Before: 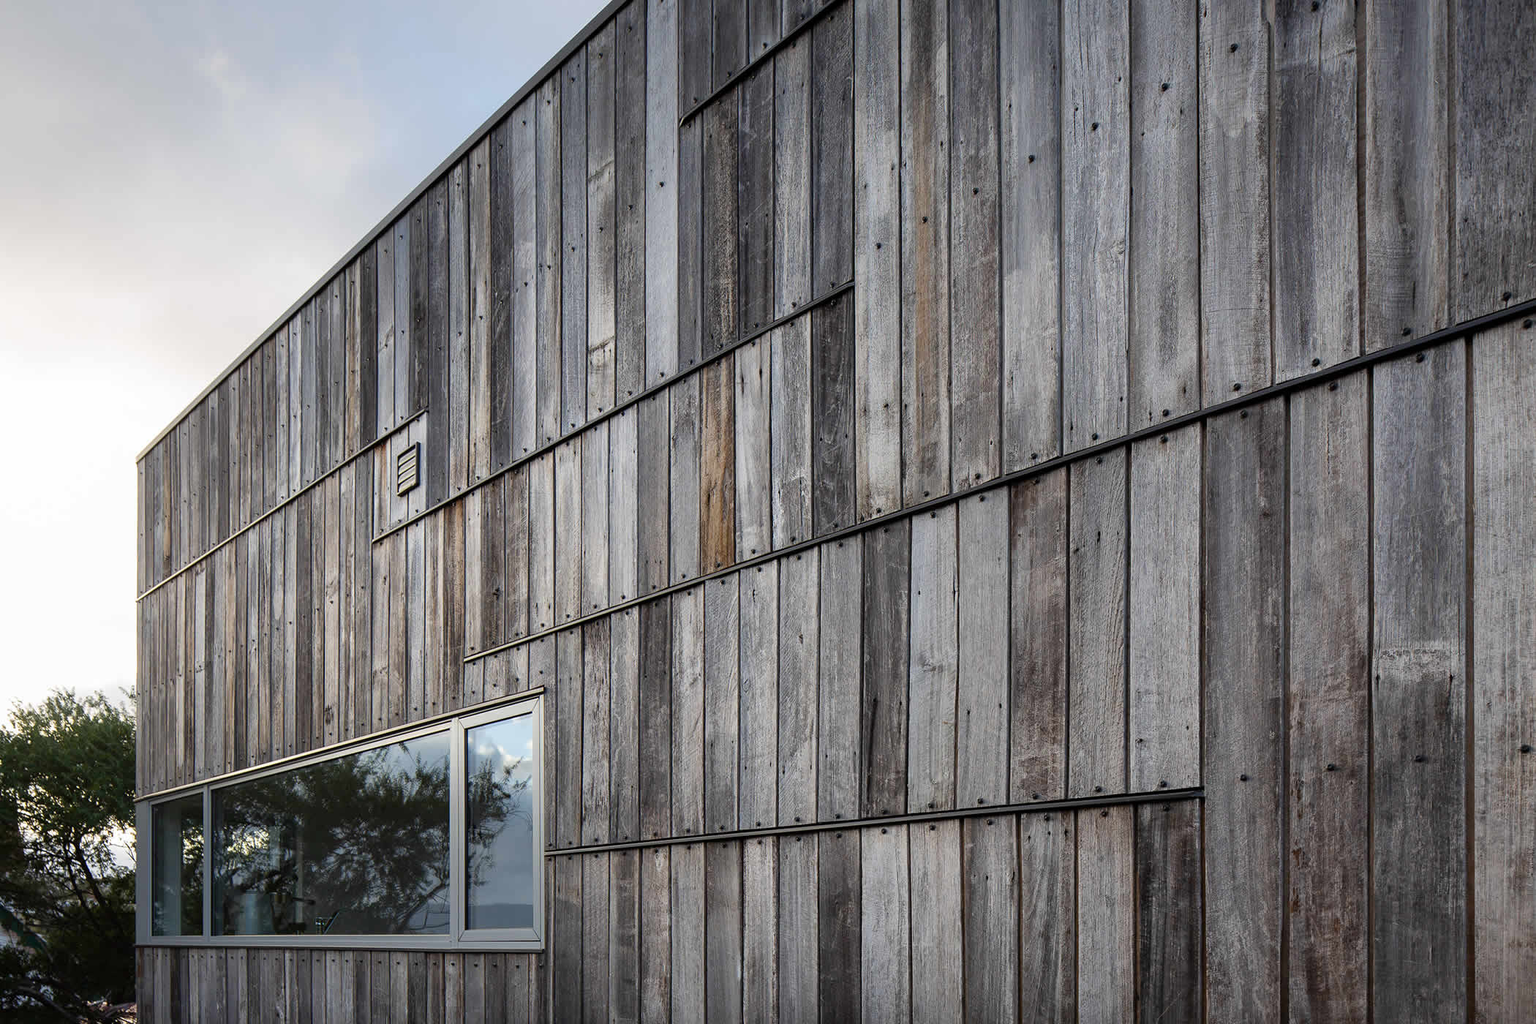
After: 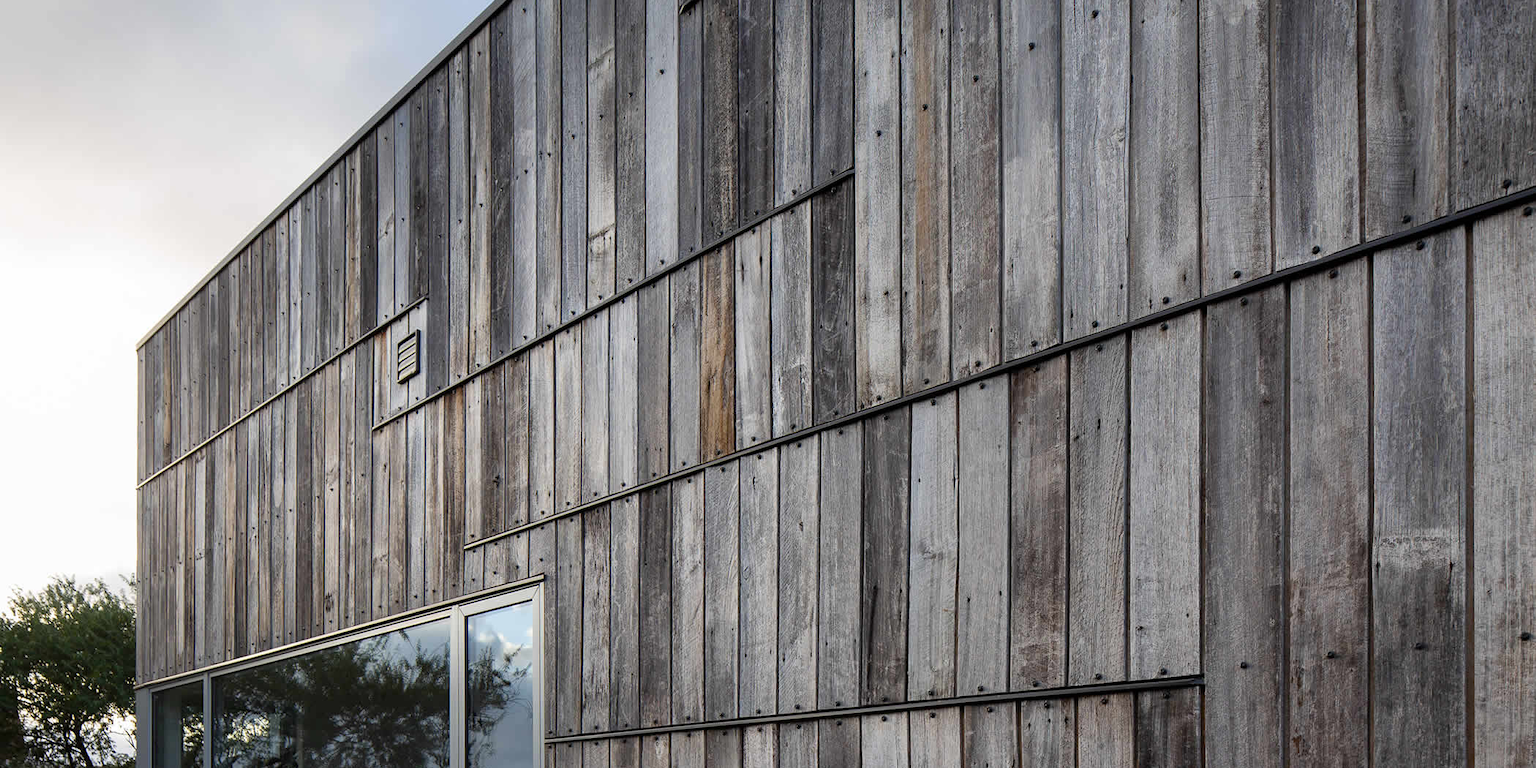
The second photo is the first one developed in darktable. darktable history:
crop: top 11.052%, bottom 13.934%
